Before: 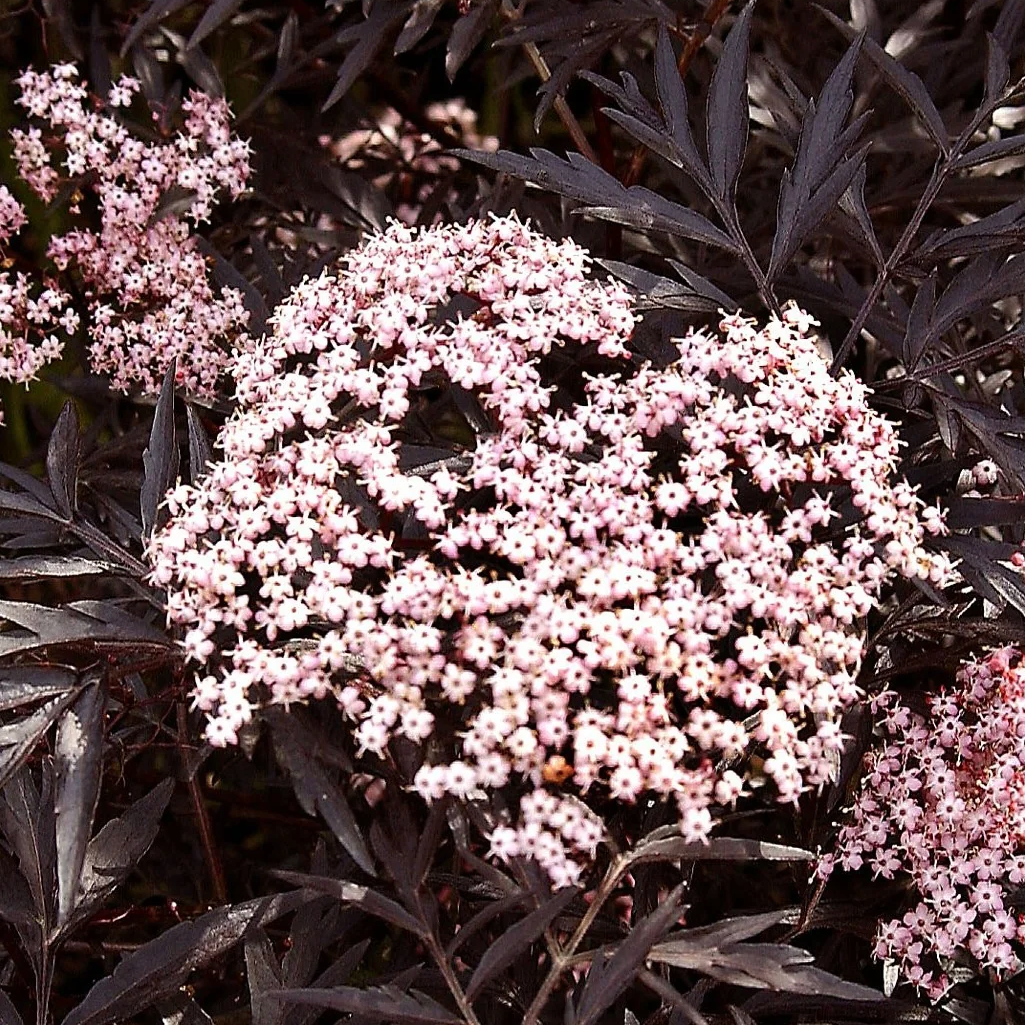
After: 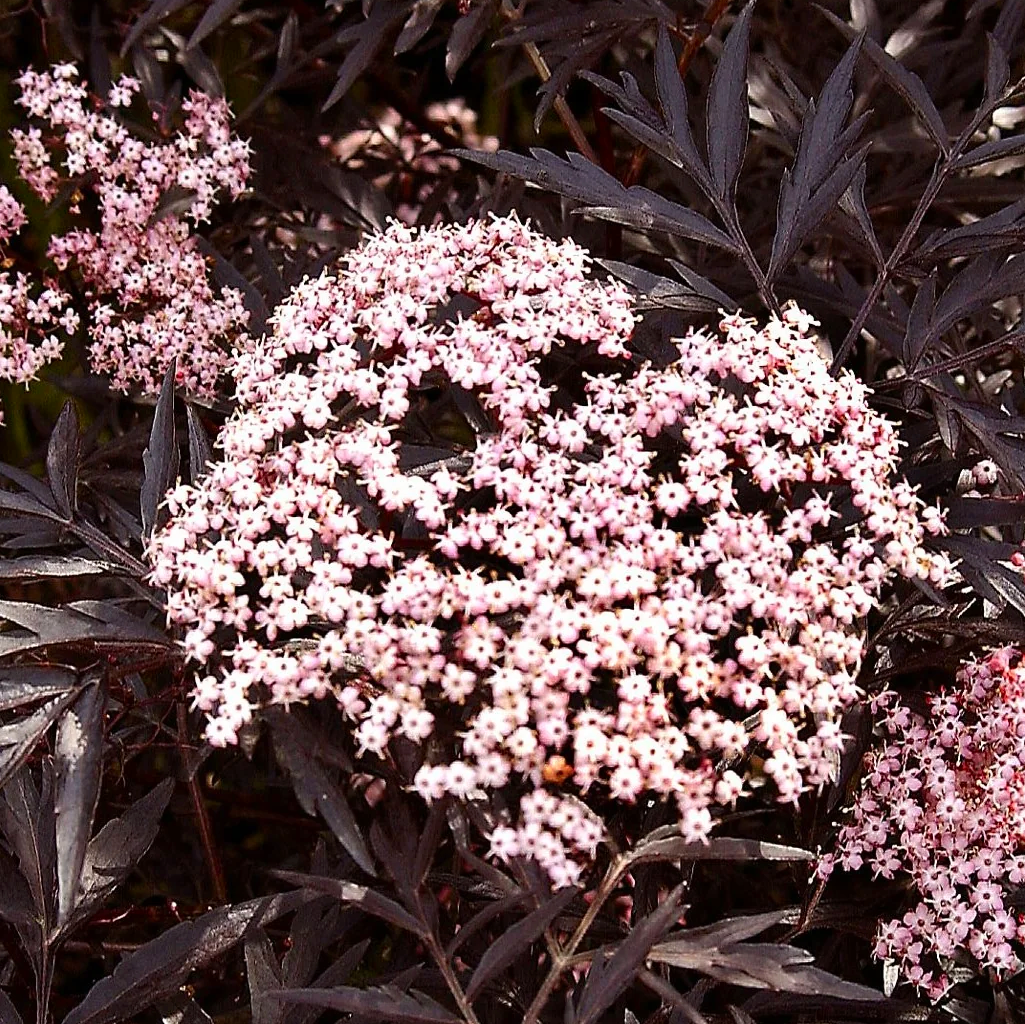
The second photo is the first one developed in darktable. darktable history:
crop: bottom 0.071%
contrast brightness saturation: contrast 0.04, saturation 0.16
